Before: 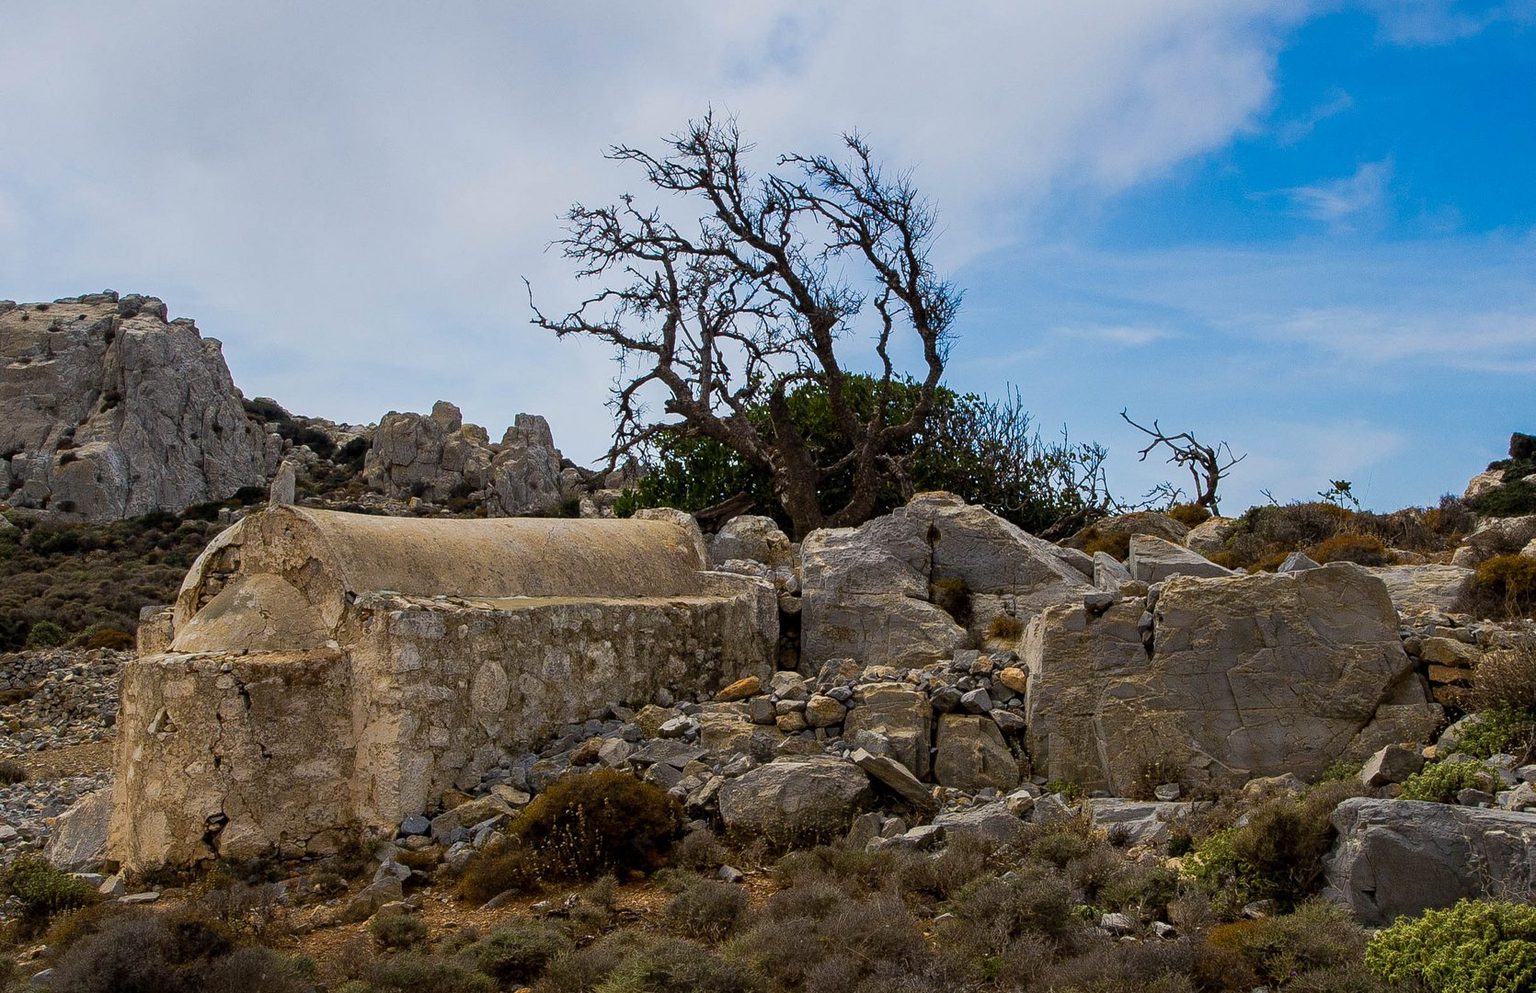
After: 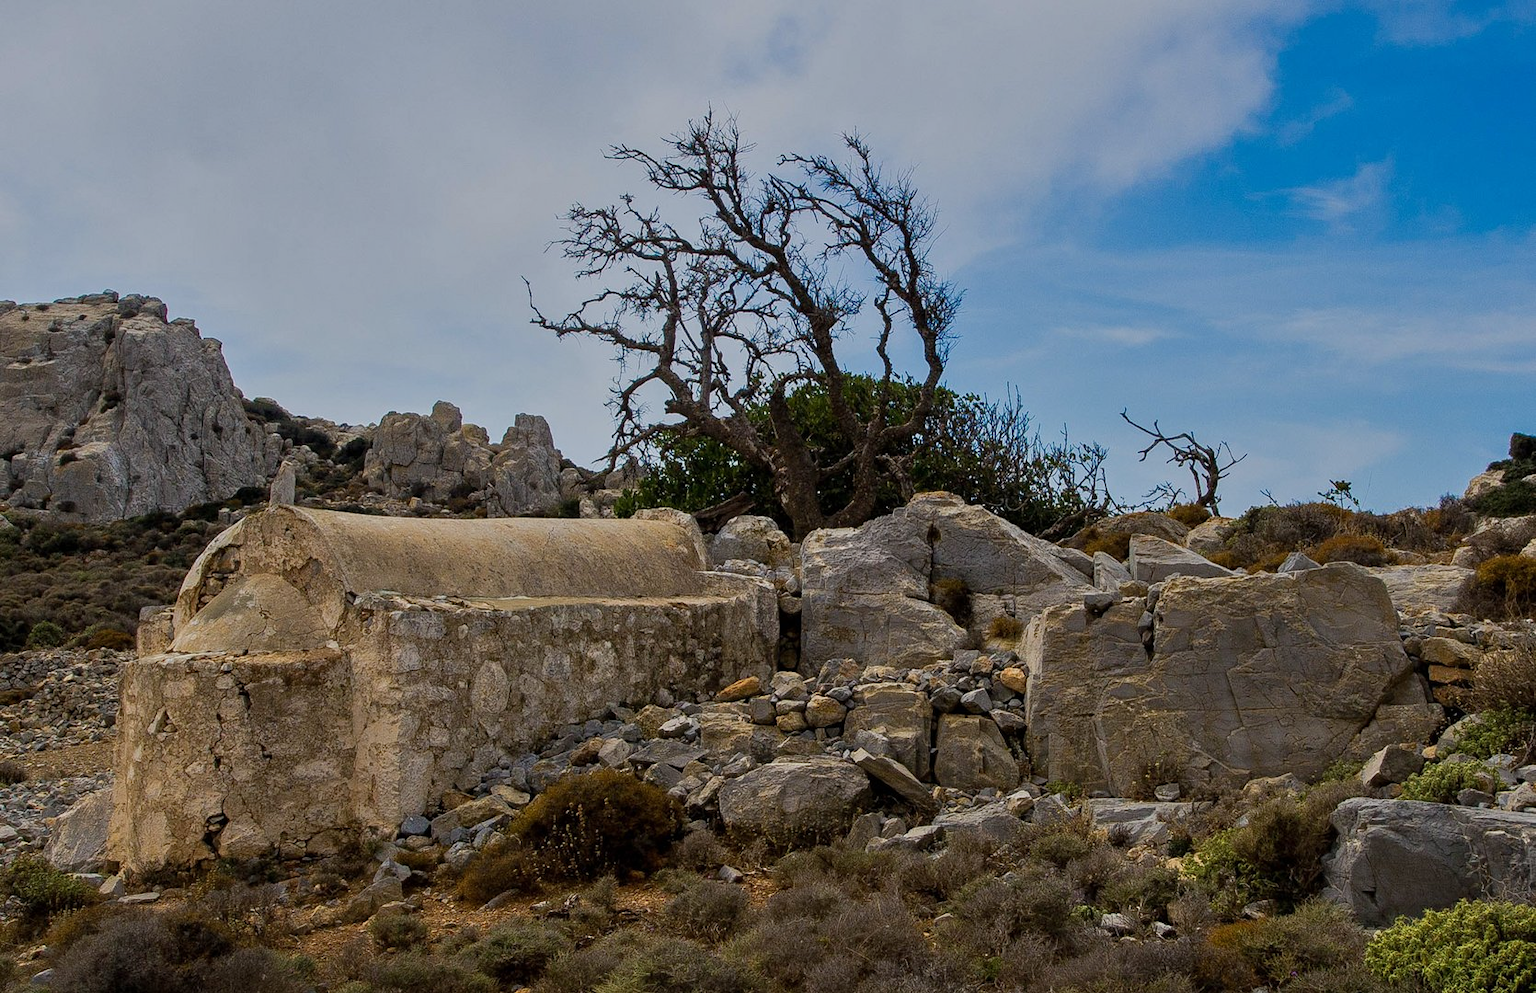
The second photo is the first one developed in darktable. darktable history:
tone equalizer: -8 EV -0.001 EV, -7 EV 0.005 EV, -6 EV -0.021 EV, -5 EV 0.017 EV, -4 EV -0.009 EV, -3 EV 0.027 EV, -2 EV -0.074 EV, -1 EV -0.277 EV, +0 EV -0.597 EV
